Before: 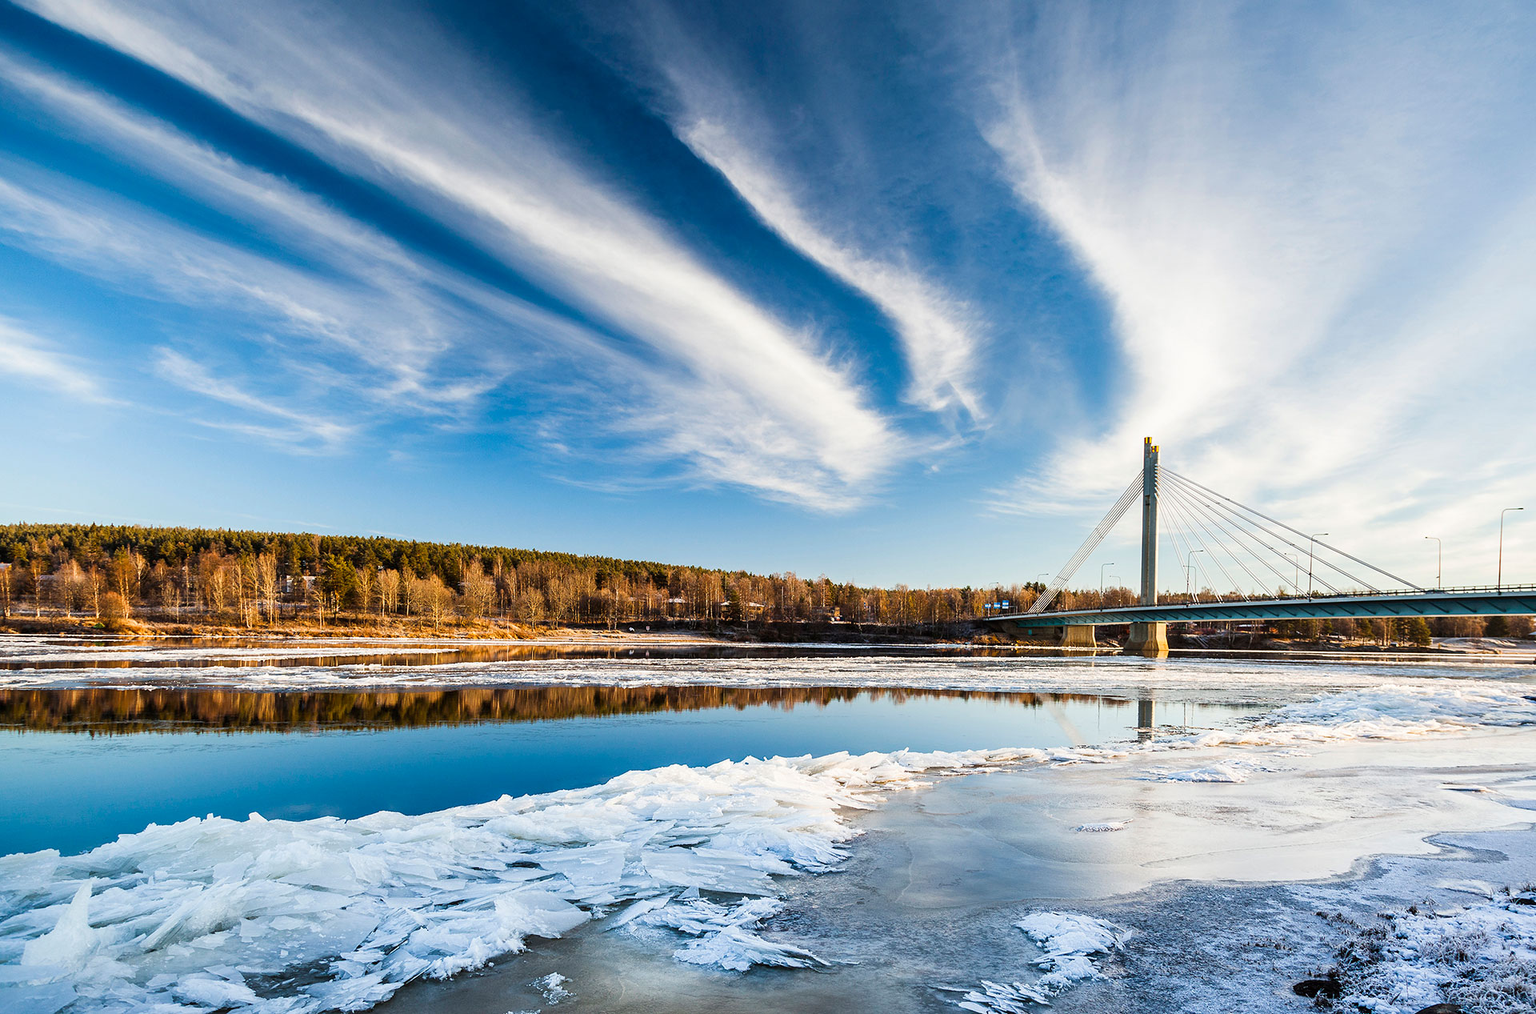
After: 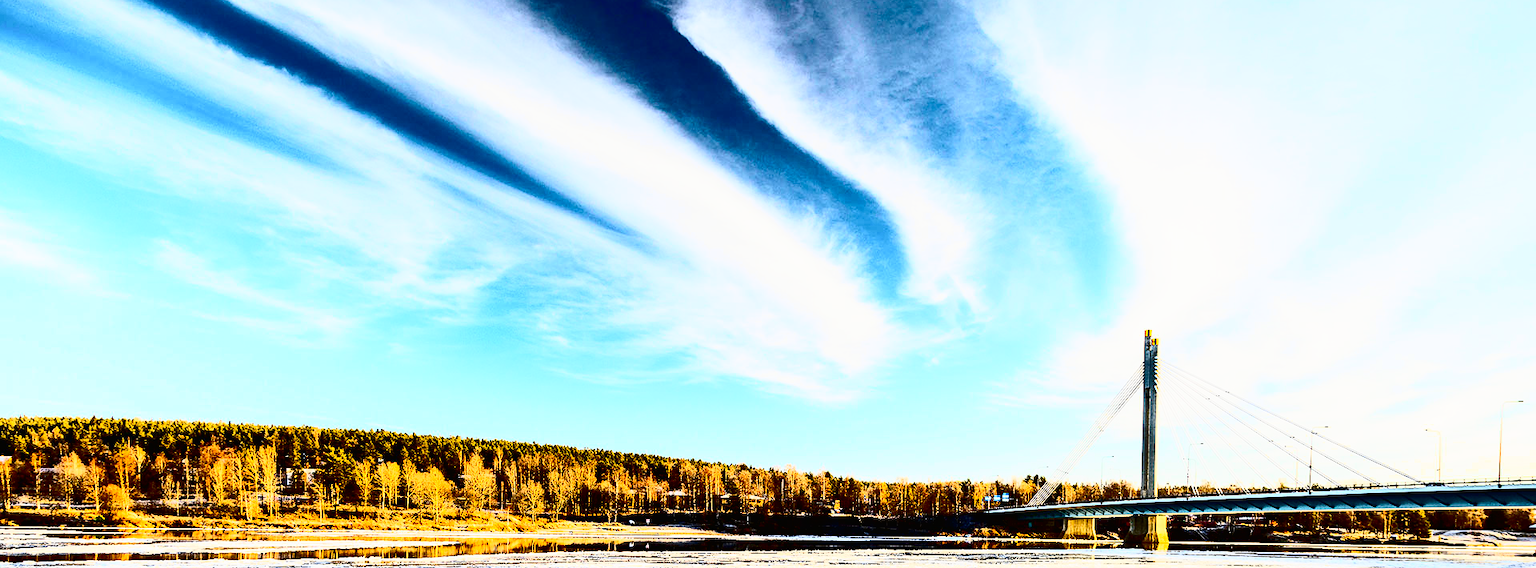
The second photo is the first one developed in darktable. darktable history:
exposure: black level correction 0.025, exposure 0.182 EV, compensate highlight preservation false
crop and rotate: top 10.605%, bottom 33.274%
contrast brightness saturation: contrast 0.62, brightness 0.34, saturation 0.14
tone equalizer: -8 EV -0.417 EV, -7 EV -0.389 EV, -6 EV -0.333 EV, -5 EV -0.222 EV, -3 EV 0.222 EV, -2 EV 0.333 EV, -1 EV 0.389 EV, +0 EV 0.417 EV, edges refinement/feathering 500, mask exposure compensation -1.25 EV, preserve details no
tone curve: curves: ch0 [(0, 0.01) (0.097, 0.07) (0.204, 0.173) (0.447, 0.517) (0.539, 0.624) (0.733, 0.791) (0.879, 0.898) (1, 0.98)]; ch1 [(0, 0) (0.393, 0.415) (0.447, 0.448) (0.485, 0.494) (0.523, 0.509) (0.545, 0.541) (0.574, 0.561) (0.648, 0.674) (1, 1)]; ch2 [(0, 0) (0.369, 0.388) (0.449, 0.431) (0.499, 0.5) (0.521, 0.51) (0.53, 0.54) (0.564, 0.569) (0.674, 0.735) (1, 1)], color space Lab, independent channels, preserve colors none
